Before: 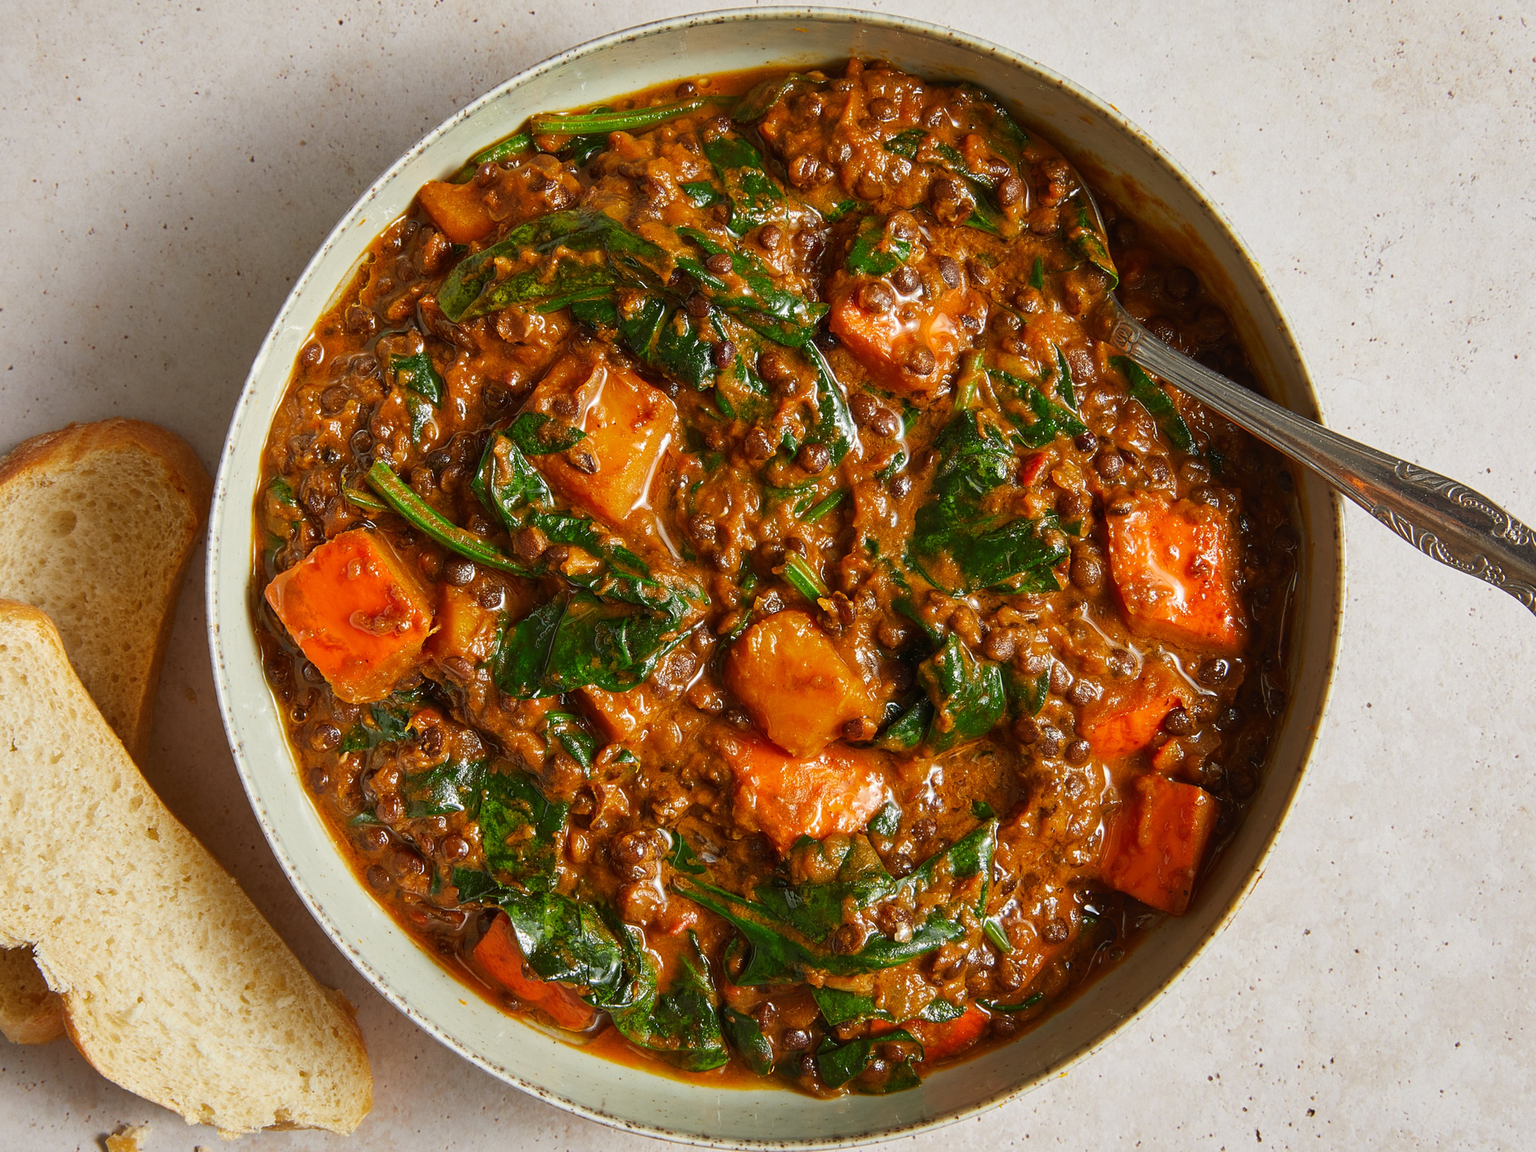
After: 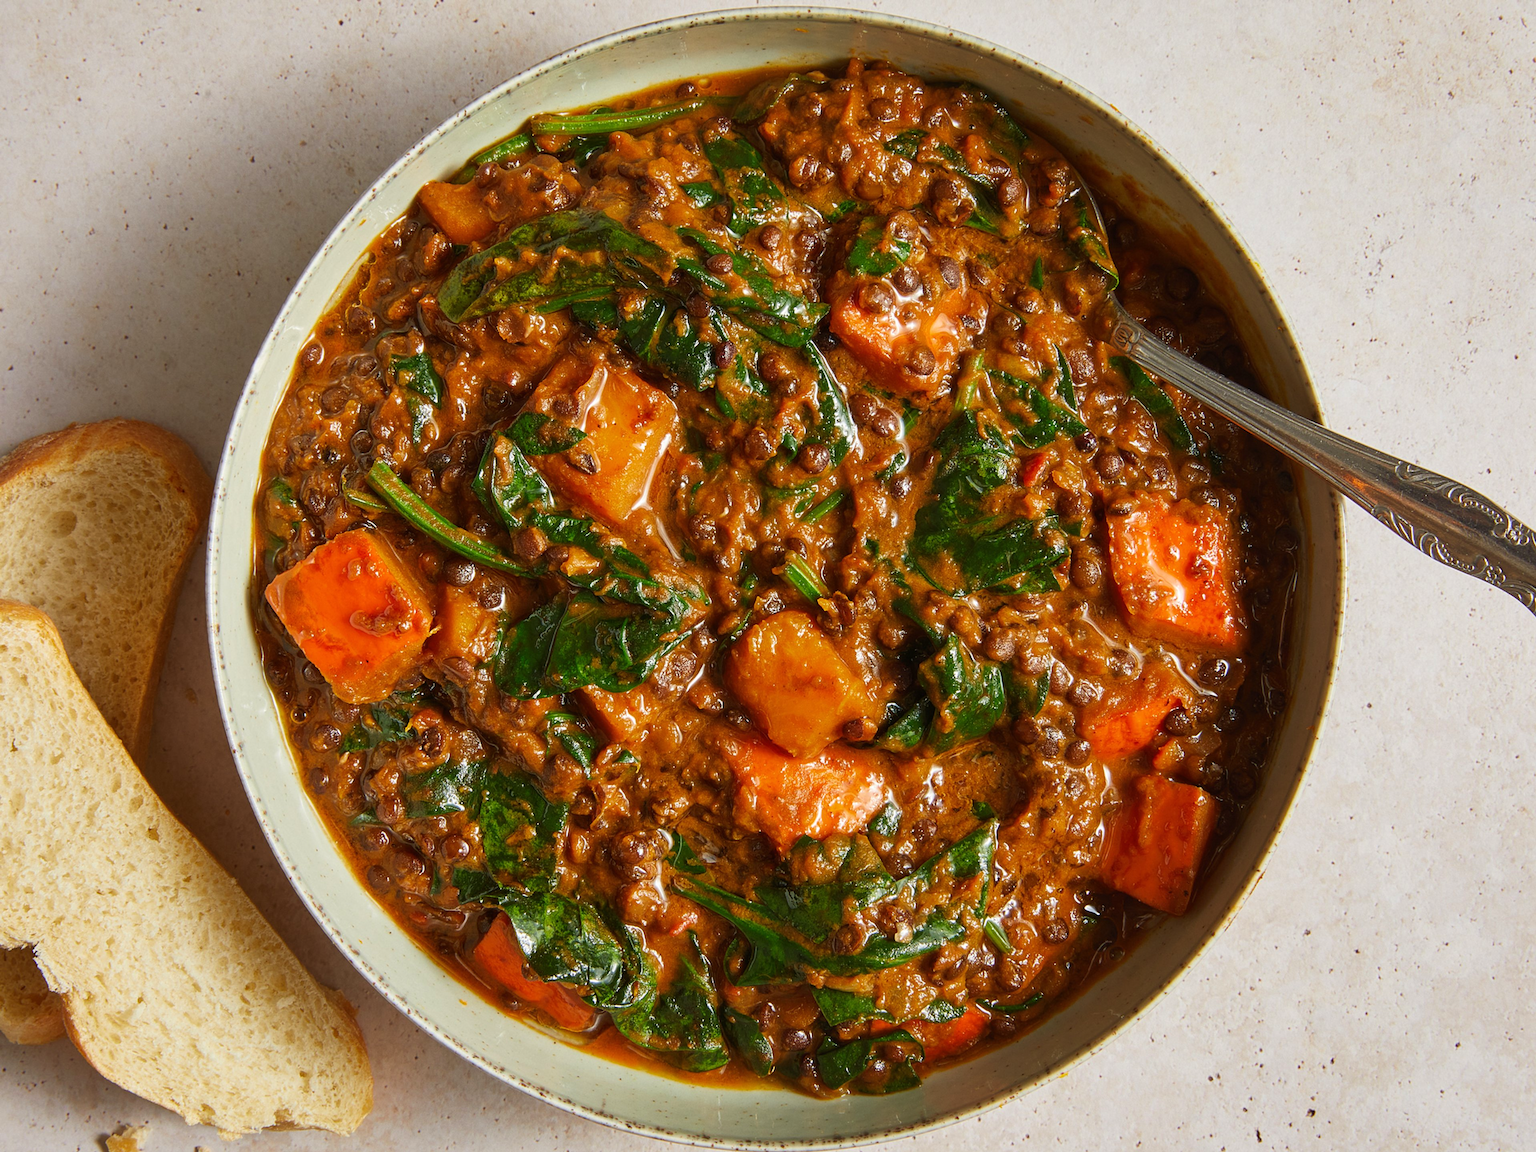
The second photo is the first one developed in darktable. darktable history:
velvia: strength 16.49%
